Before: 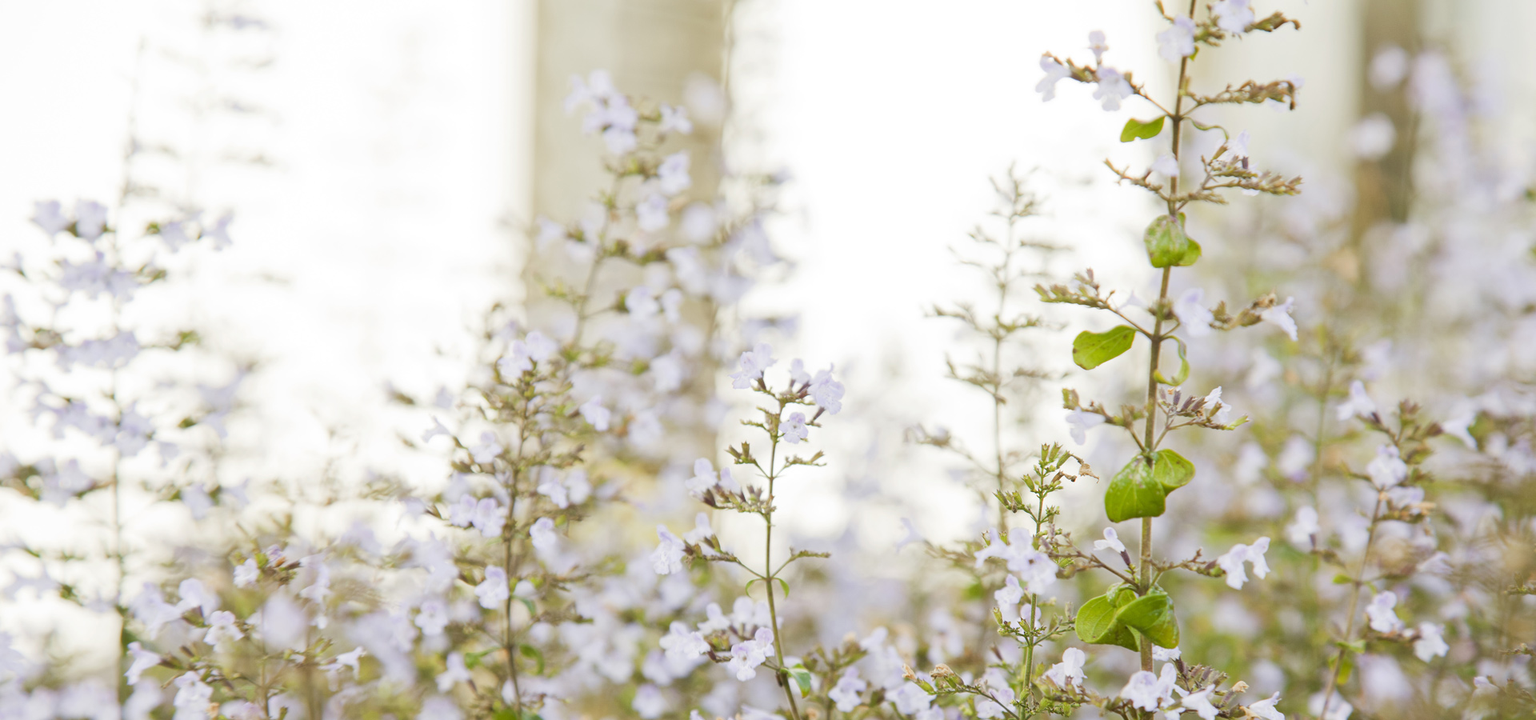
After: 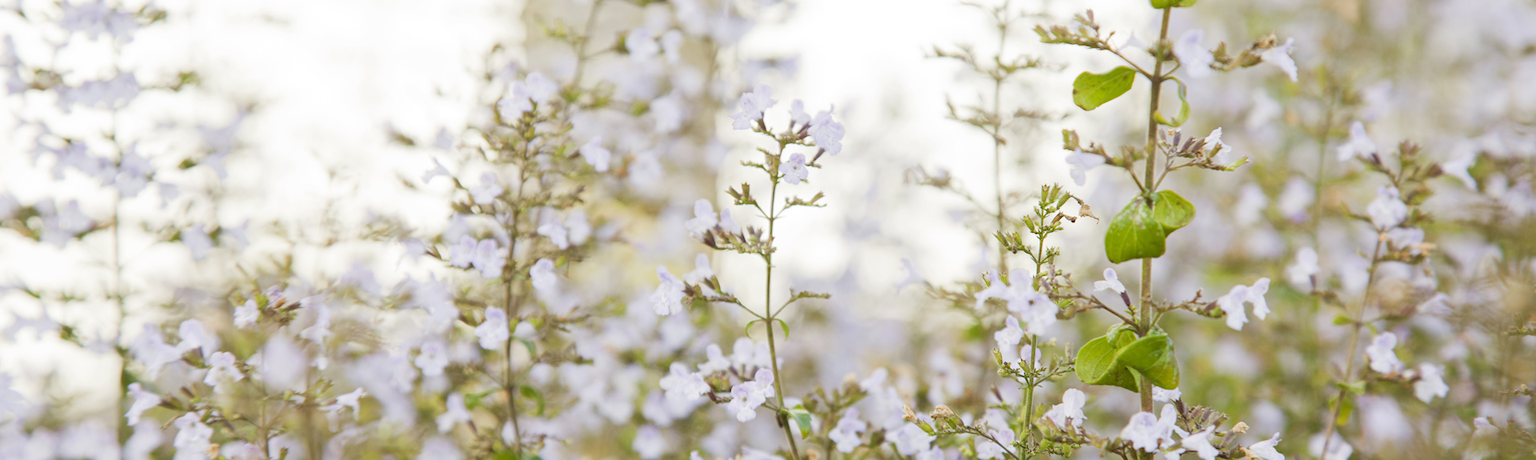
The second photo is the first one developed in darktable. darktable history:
crop and rotate: top 36.102%
